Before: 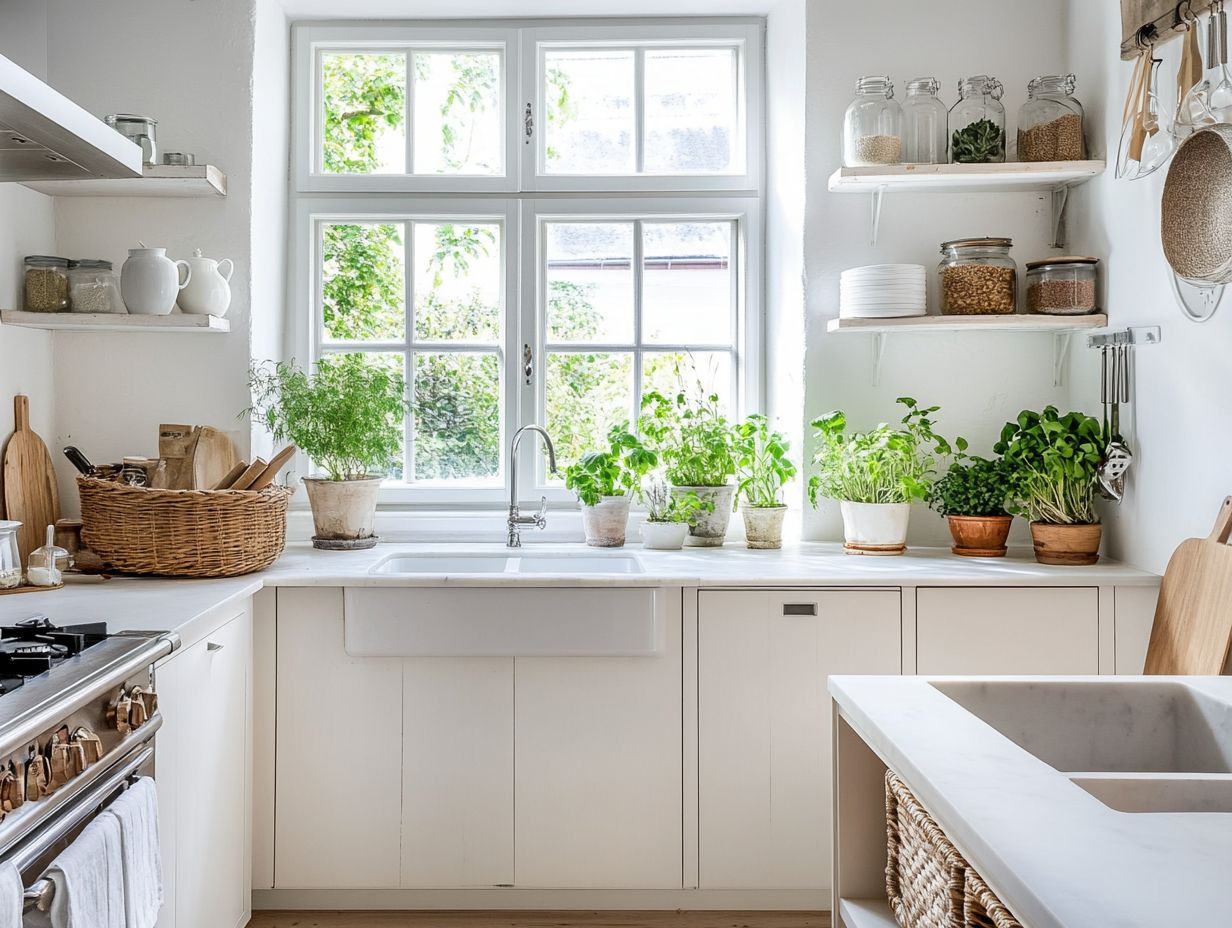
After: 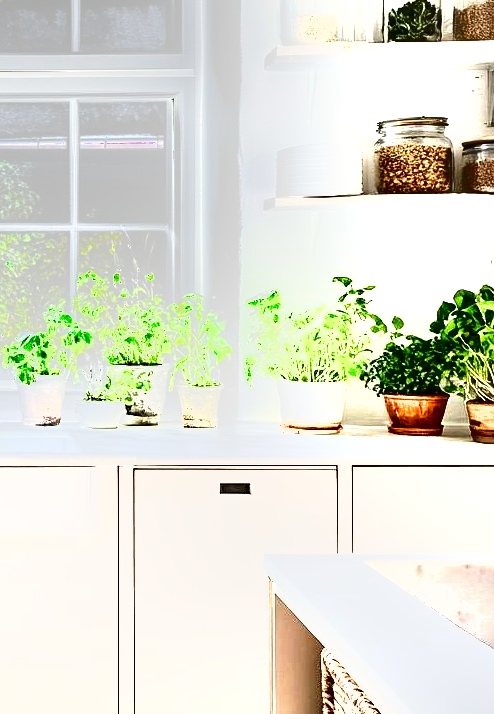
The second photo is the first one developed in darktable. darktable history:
shadows and highlights: shadows 47.93, highlights -41.13, soften with gaussian
exposure: black level correction 0.001, exposure 2.001 EV, compensate exposure bias true, compensate highlight preservation false
crop: left 45.853%, top 13.128%, right 13.997%, bottom 9.912%
